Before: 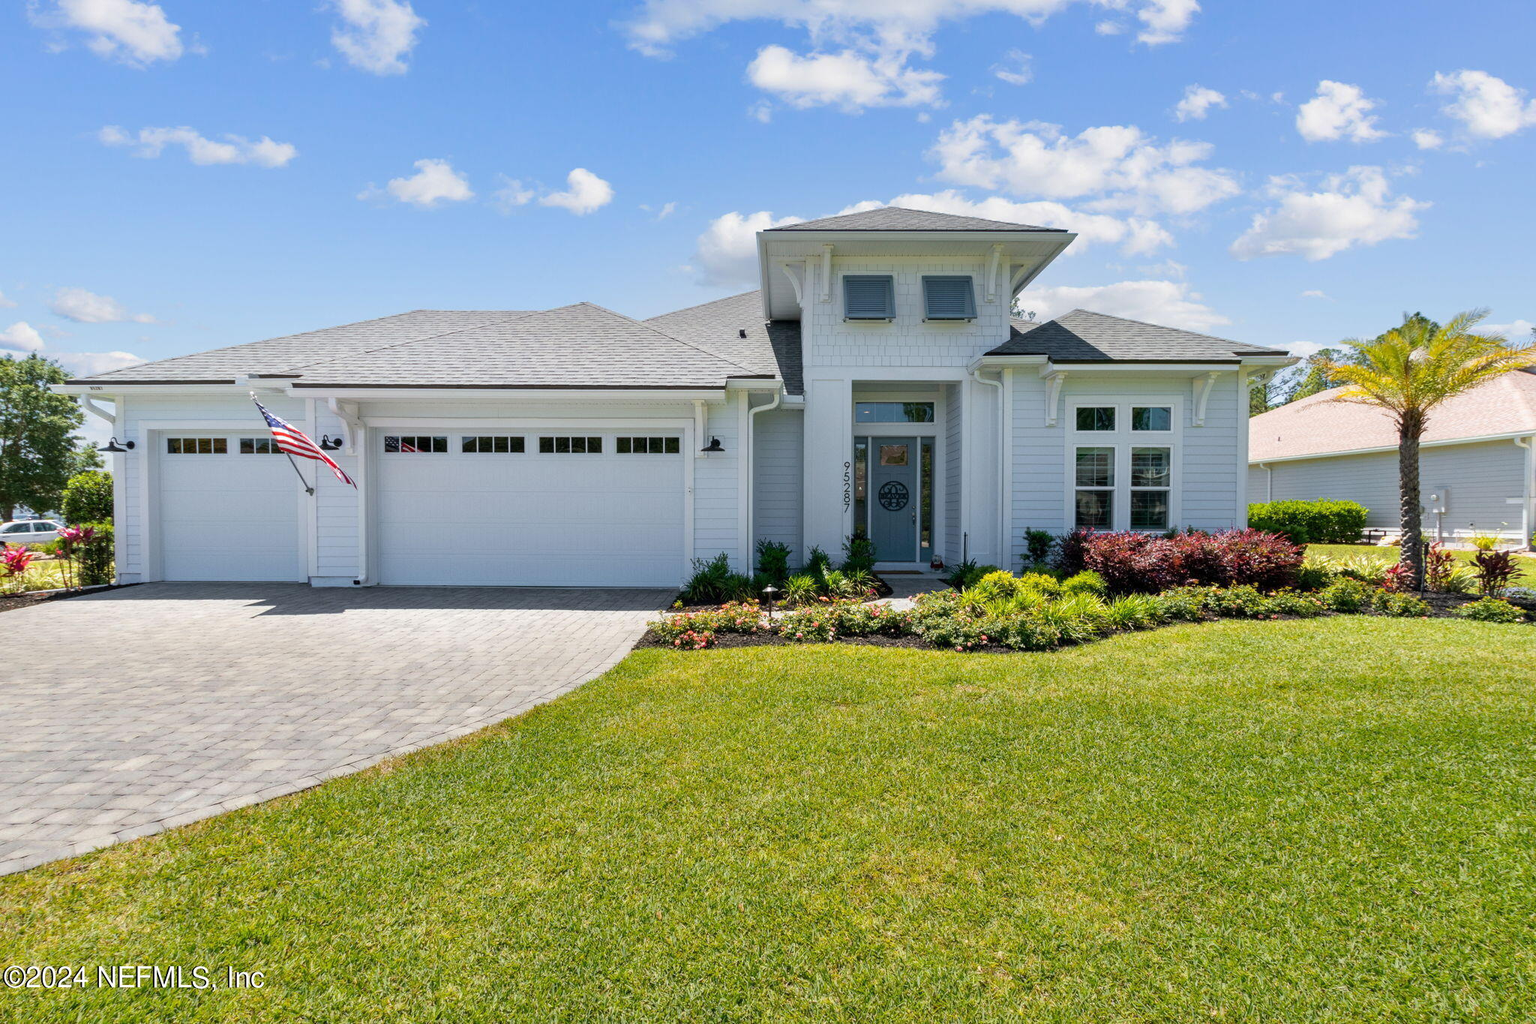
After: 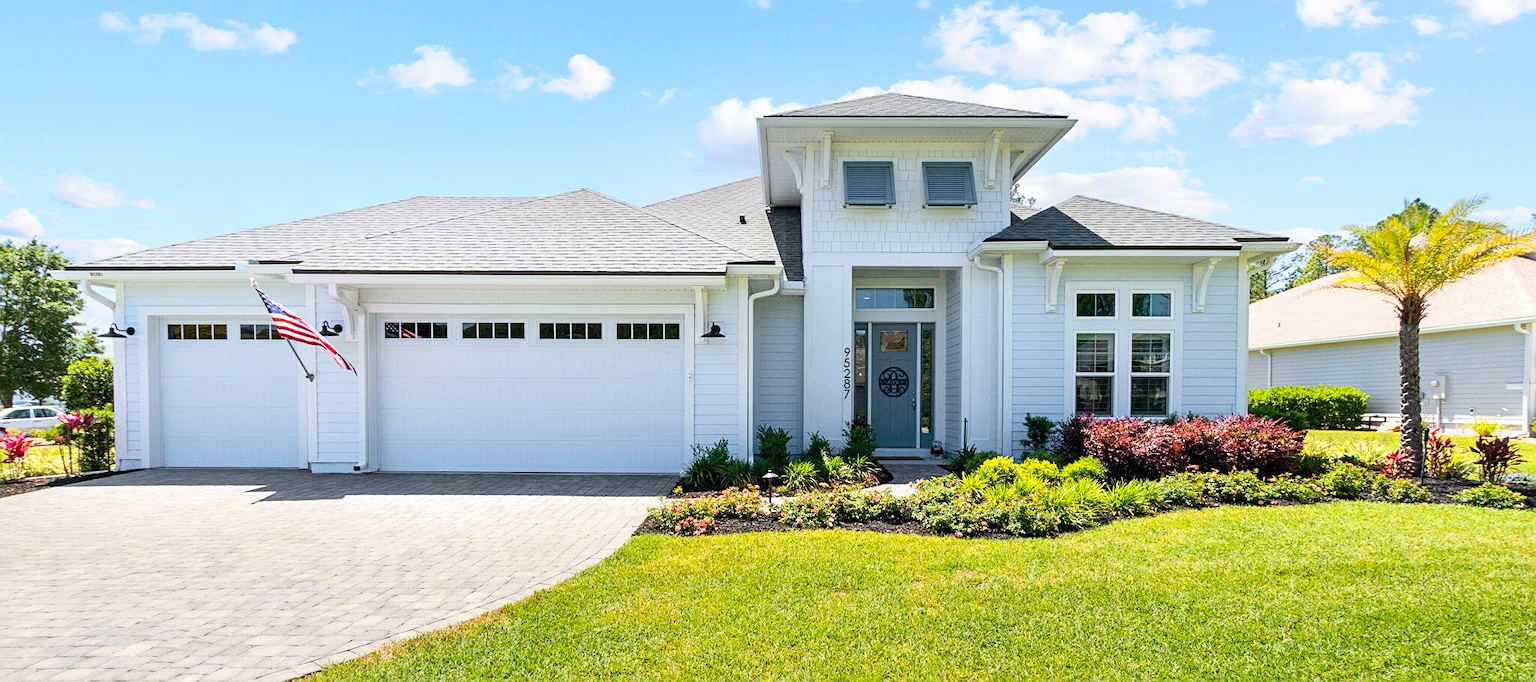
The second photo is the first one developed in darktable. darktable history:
exposure: exposure 0.128 EV, compensate highlight preservation false
sharpen: radius 2.167, amount 0.381, threshold 0
crop: top 11.166%, bottom 22.168%
contrast brightness saturation: contrast 0.2, brightness 0.16, saturation 0.22
